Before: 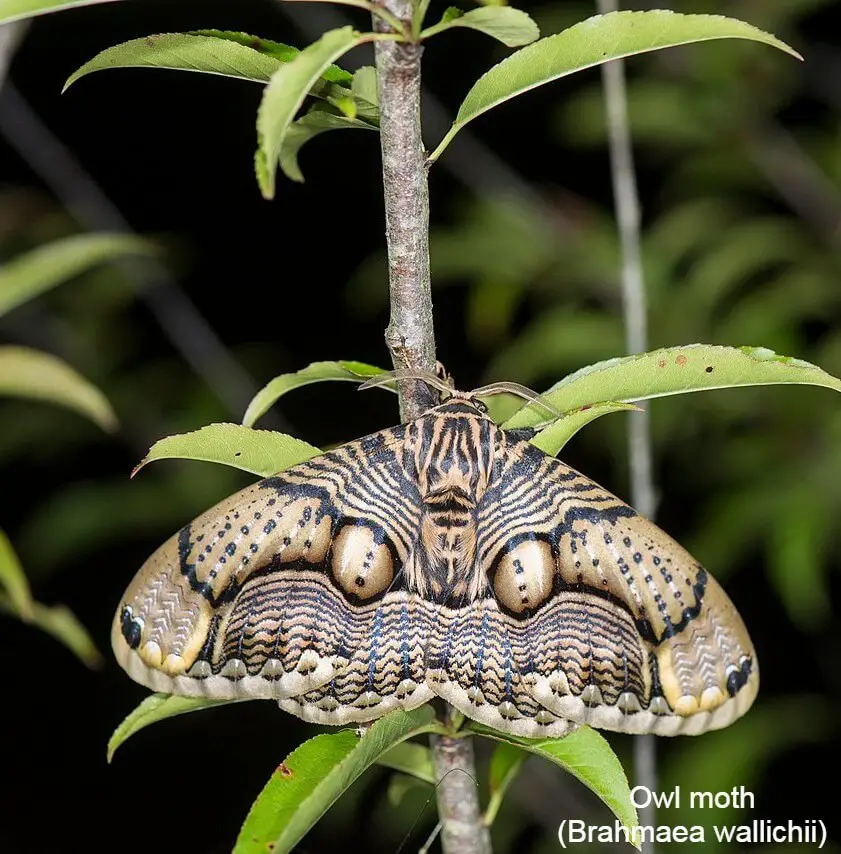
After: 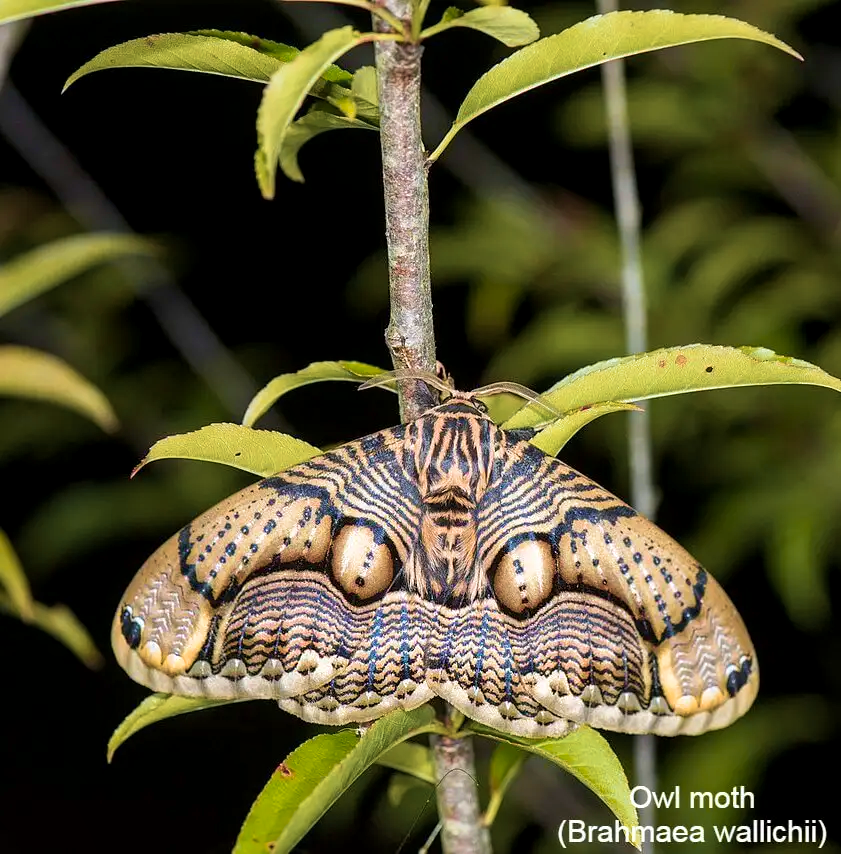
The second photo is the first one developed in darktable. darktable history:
color zones: curves: ch1 [(0.309, 0.524) (0.41, 0.329) (0.508, 0.509)]; ch2 [(0.25, 0.457) (0.75, 0.5)]
local contrast: highlights 100%, shadows 100%, detail 120%, midtone range 0.2
velvia: strength 45%
